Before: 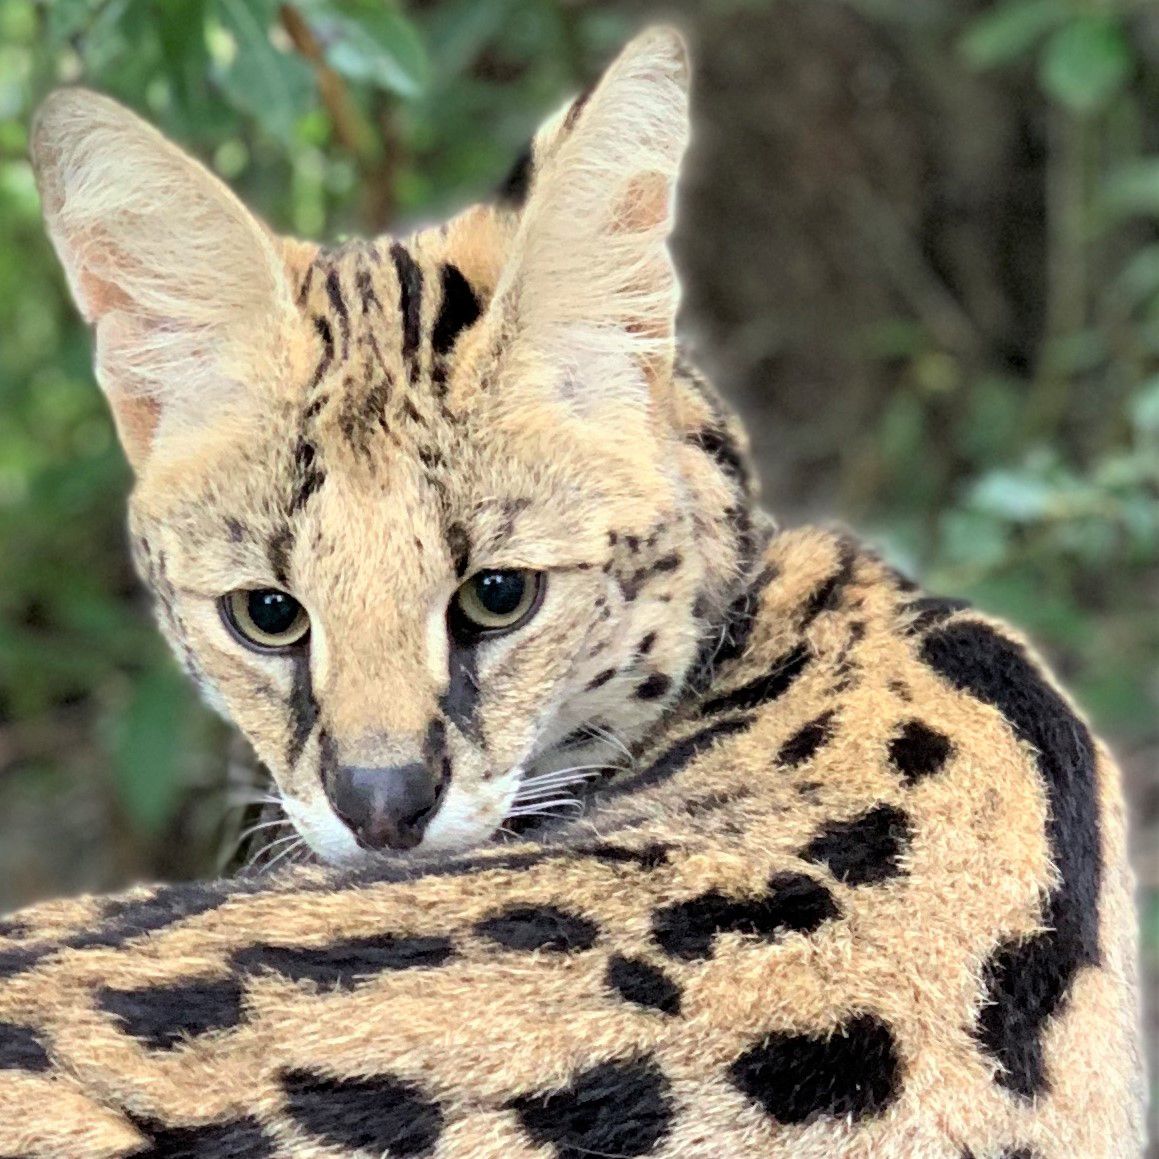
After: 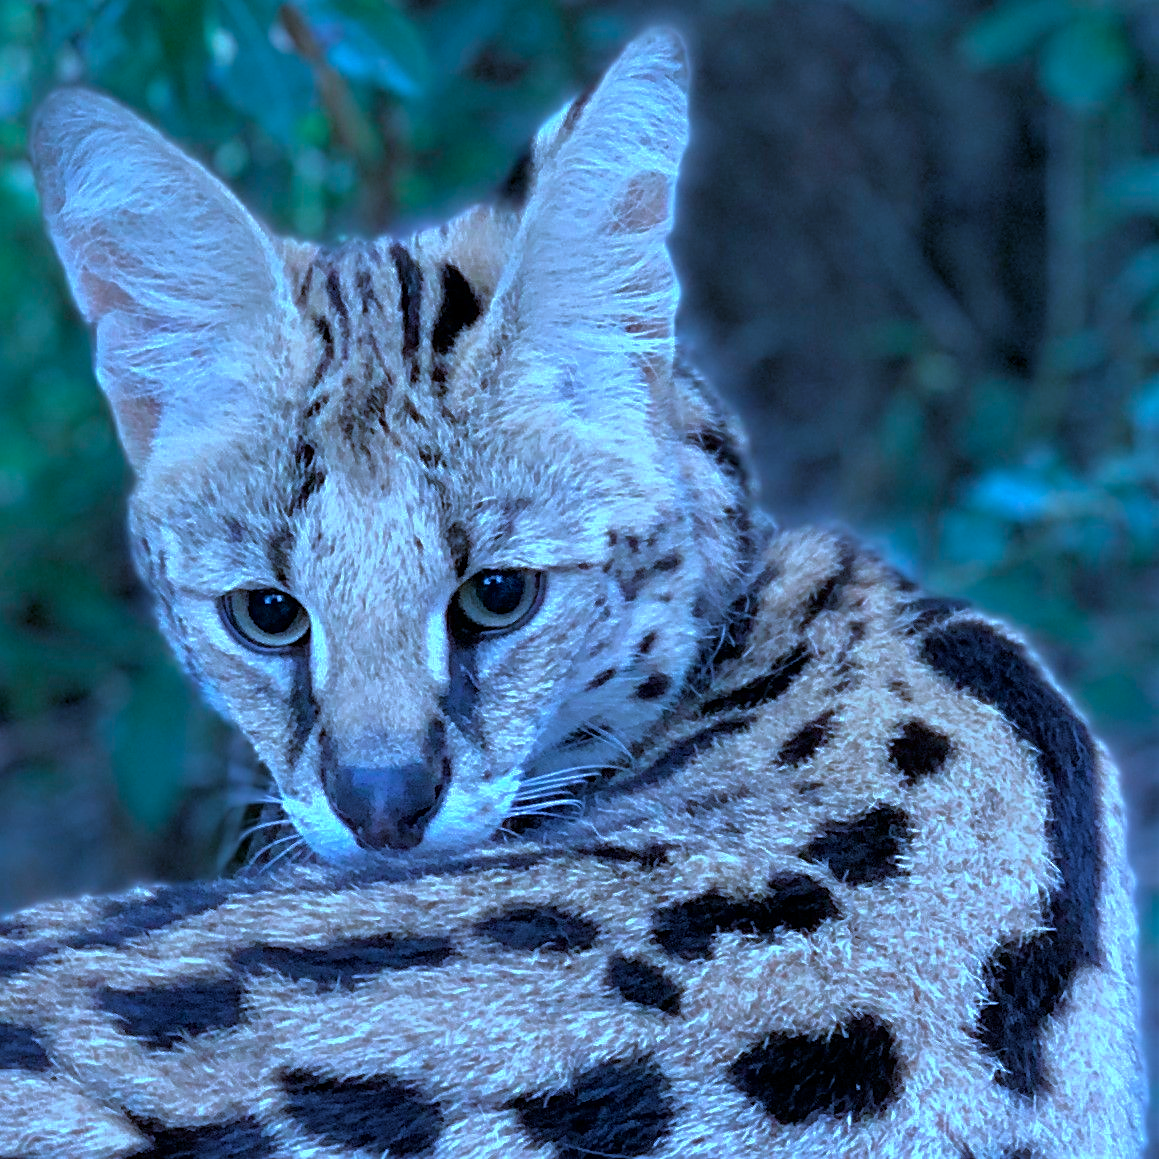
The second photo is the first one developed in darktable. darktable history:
base curve: curves: ch0 [(0, 0) (0.826, 0.587) (1, 1)]
sharpen: radius 1.823, amount 0.403, threshold 1.341
color calibration: illuminant as shot in camera, x 0.462, y 0.42, temperature 2667.52 K, gamut compression 0.978
